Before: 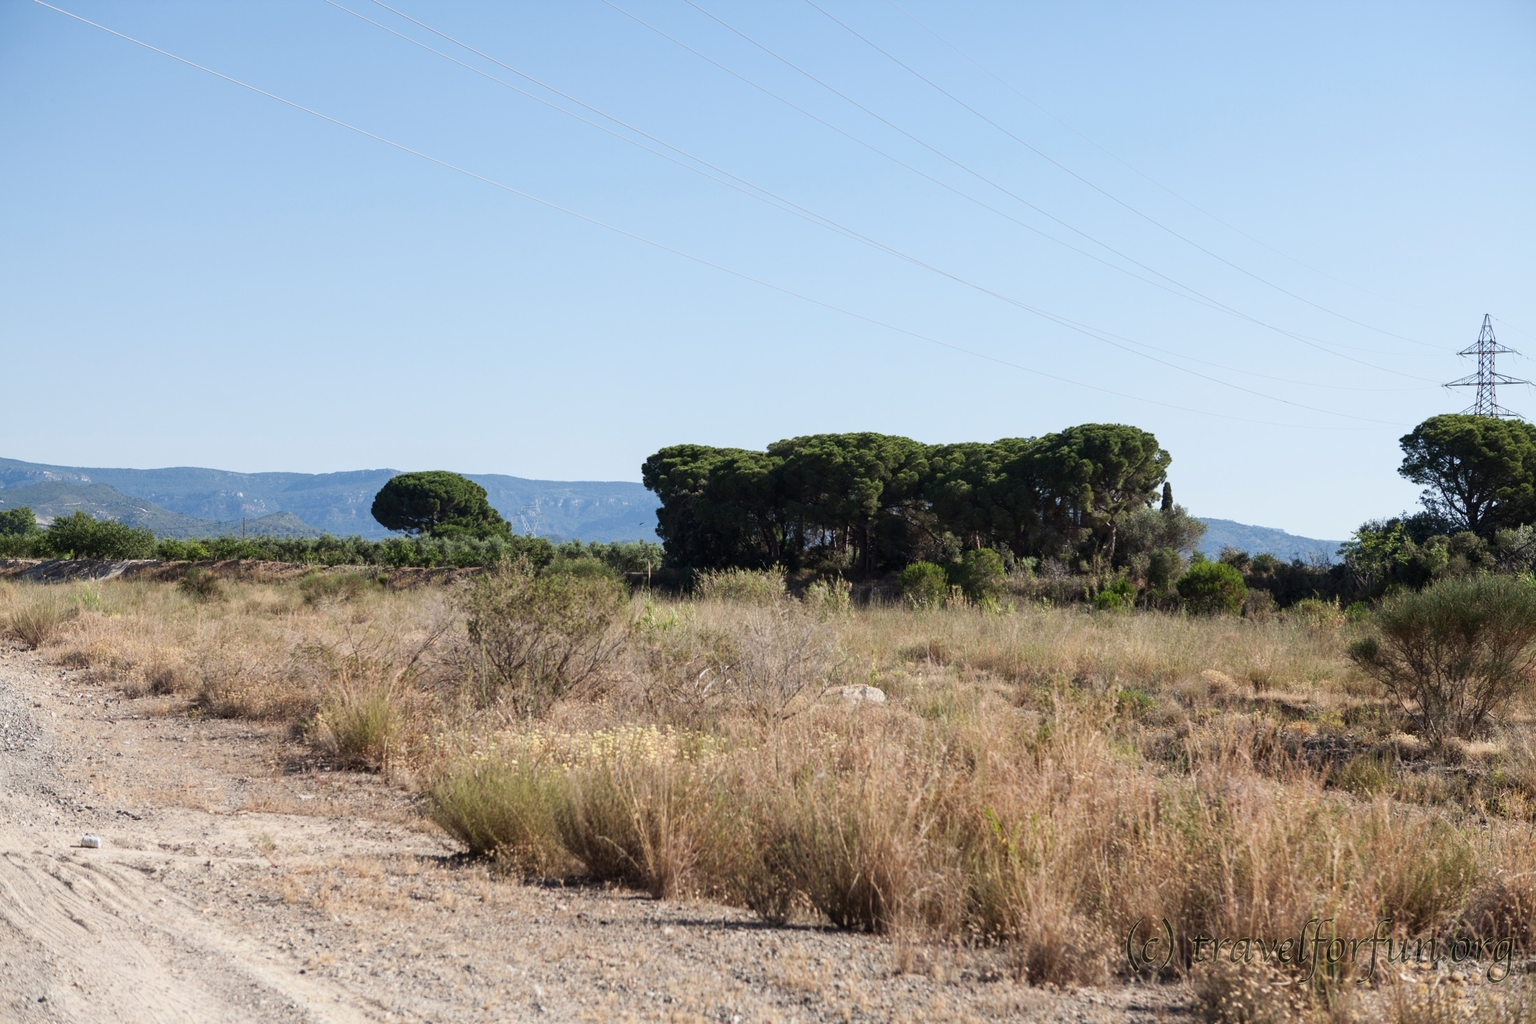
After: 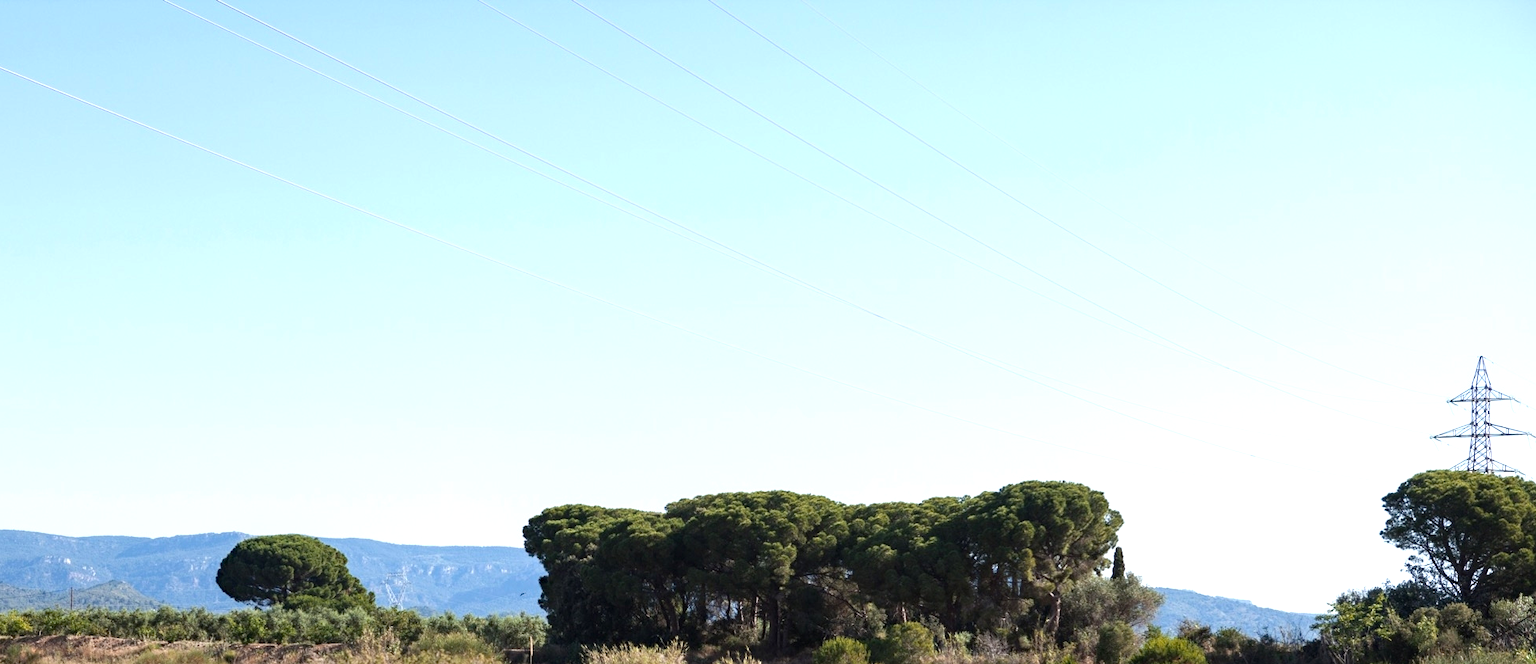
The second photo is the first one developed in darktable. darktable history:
exposure: black level correction 0, exposure 0.7 EV, compensate exposure bias true, compensate highlight preservation false
color zones: curves: ch1 [(0, 0.469) (0.072, 0.457) (0.243, 0.494) (0.429, 0.5) (0.571, 0.5) (0.714, 0.5) (0.857, 0.5) (1, 0.469)]; ch2 [(0, 0.499) (0.143, 0.467) (0.242, 0.436) (0.429, 0.493) (0.571, 0.5) (0.714, 0.5) (0.857, 0.5) (1, 0.499)]
crop and rotate: left 11.812%, bottom 42.776%
haze removal: on, module defaults
